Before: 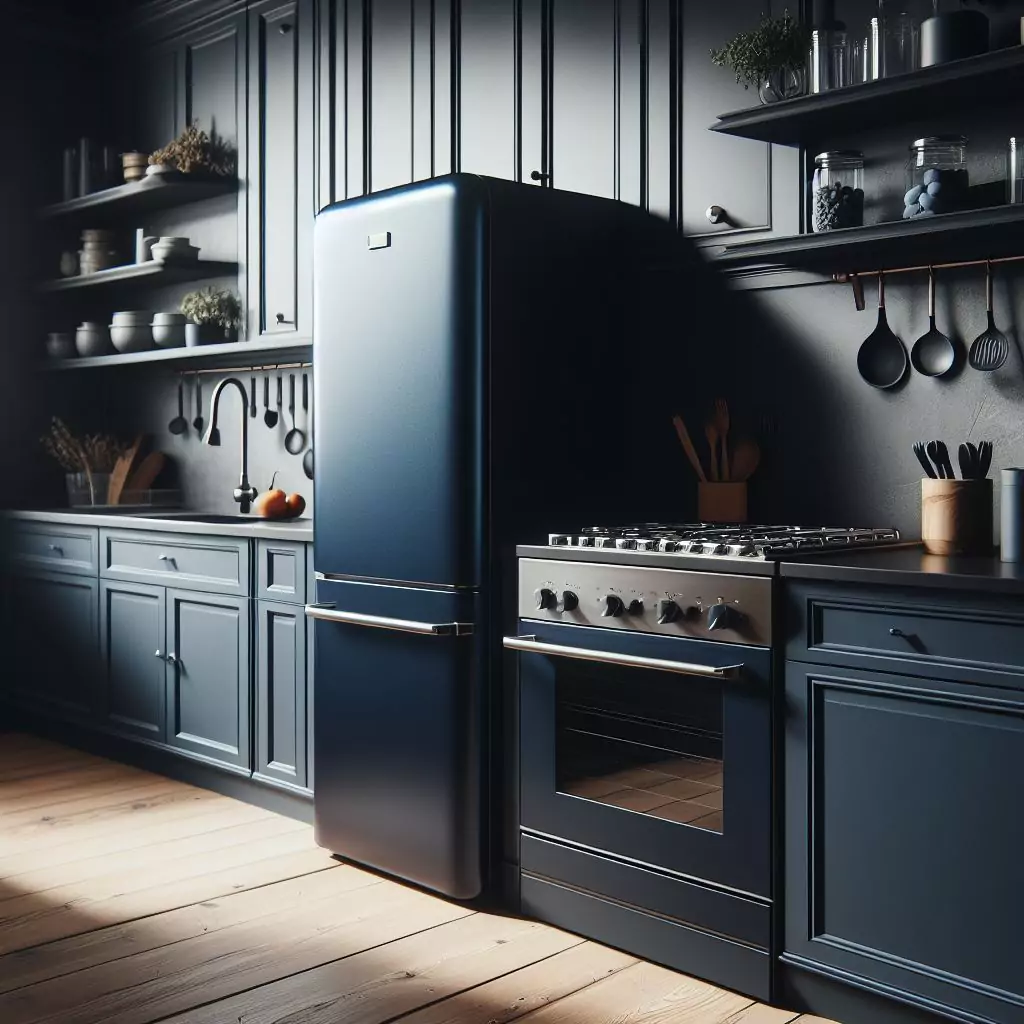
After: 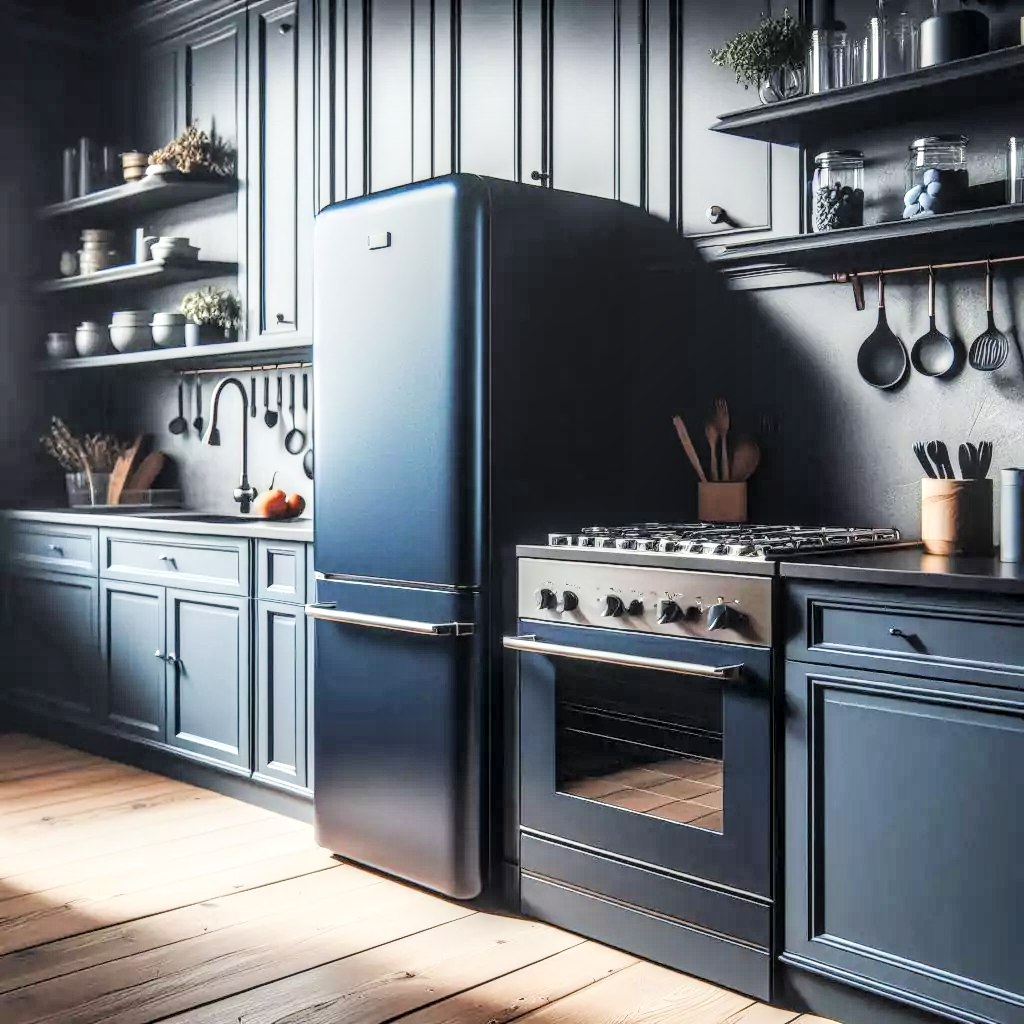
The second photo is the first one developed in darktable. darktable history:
contrast brightness saturation: contrast -0.095, brightness 0.046, saturation 0.081
local contrast: highlights 6%, shadows 6%, detail 181%
exposure: black level correction 0, exposure 1.2 EV, compensate exposure bias true, compensate highlight preservation false
filmic rgb: black relative exposure -7.42 EV, white relative exposure 4.88 EV, hardness 3.39
